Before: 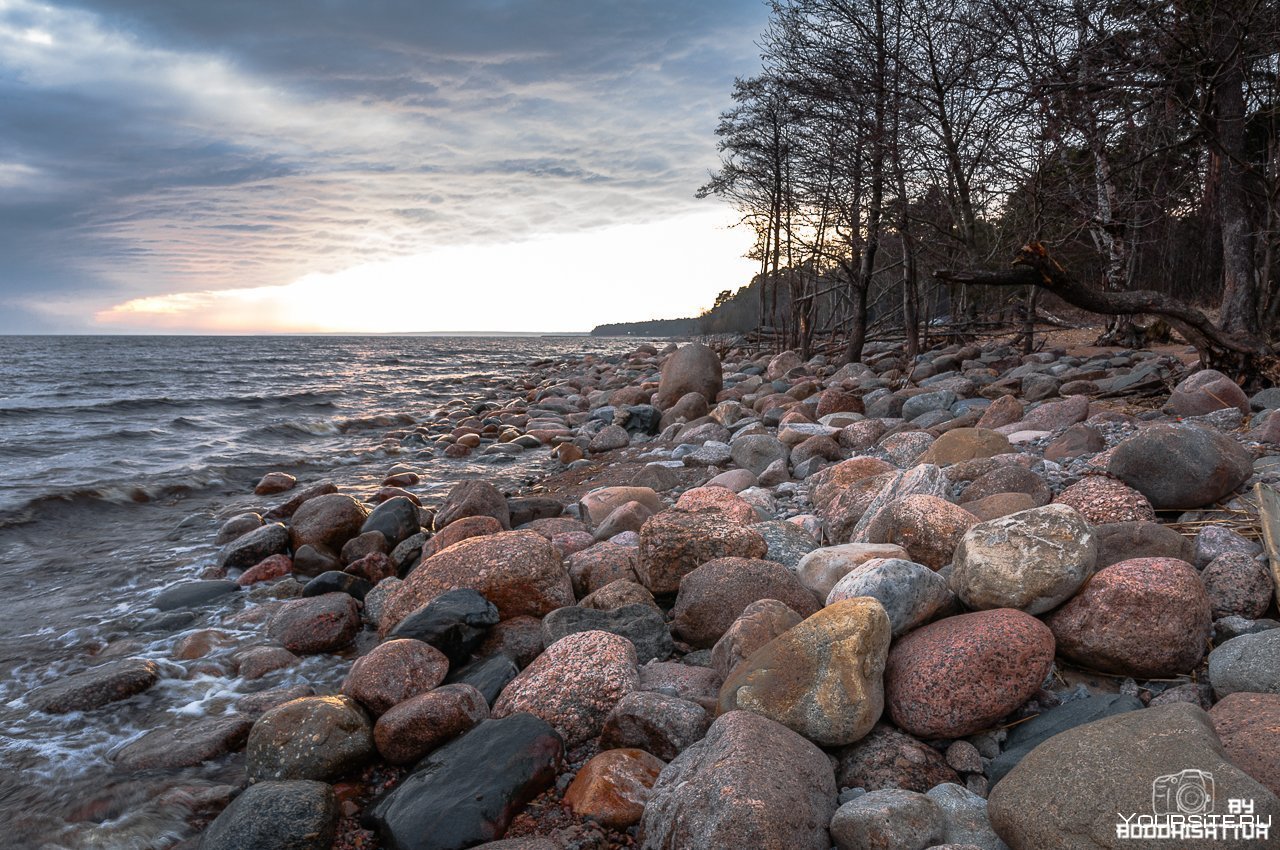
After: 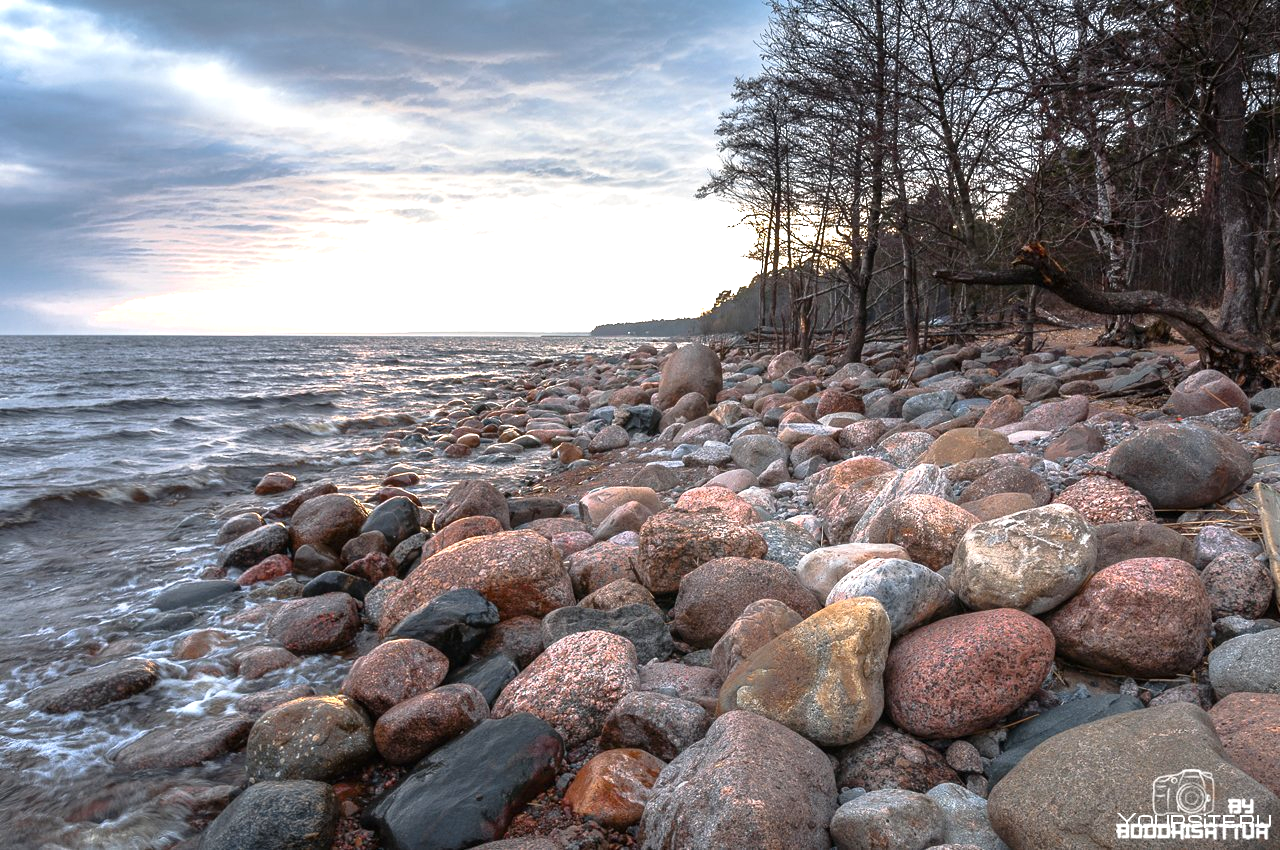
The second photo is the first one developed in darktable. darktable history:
exposure: black level correction 0, exposure 0.7 EV, compensate highlight preservation false
